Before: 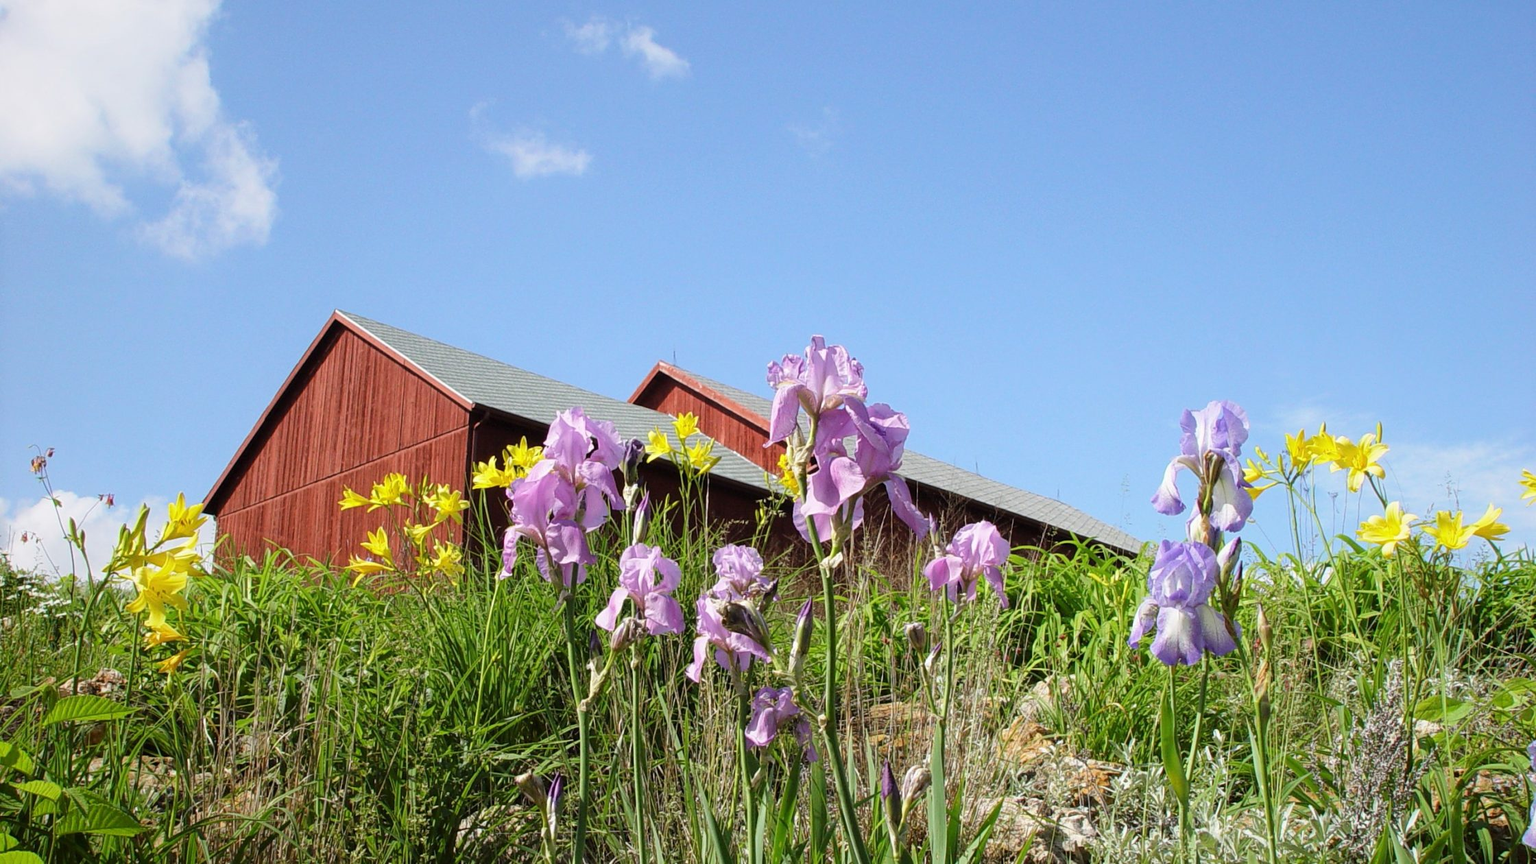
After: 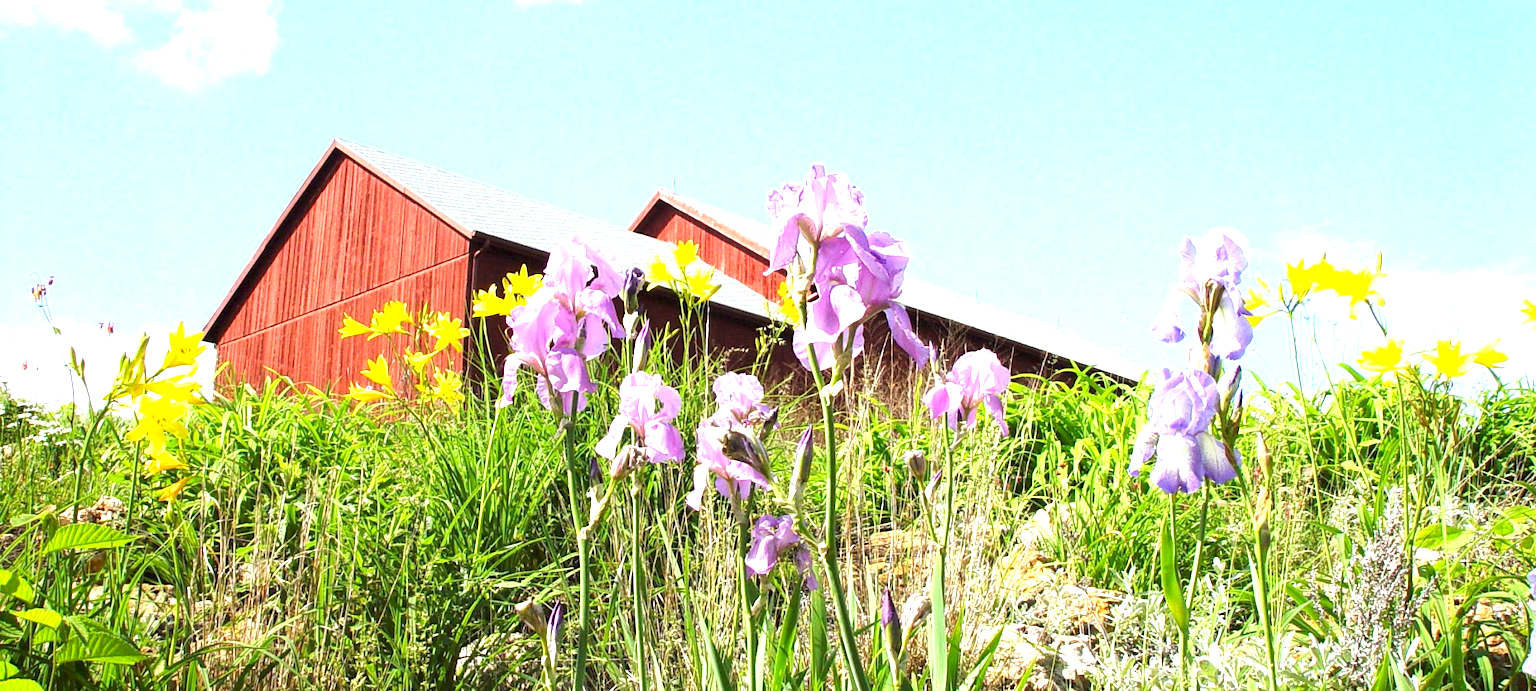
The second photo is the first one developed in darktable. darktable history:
crop and rotate: top 19.998%
exposure: black level correction 0.001, exposure 1.822 EV, compensate exposure bias true, compensate highlight preservation false
shadows and highlights: radius 121.13, shadows 21.4, white point adjustment -9.72, highlights -14.39, soften with gaussian
